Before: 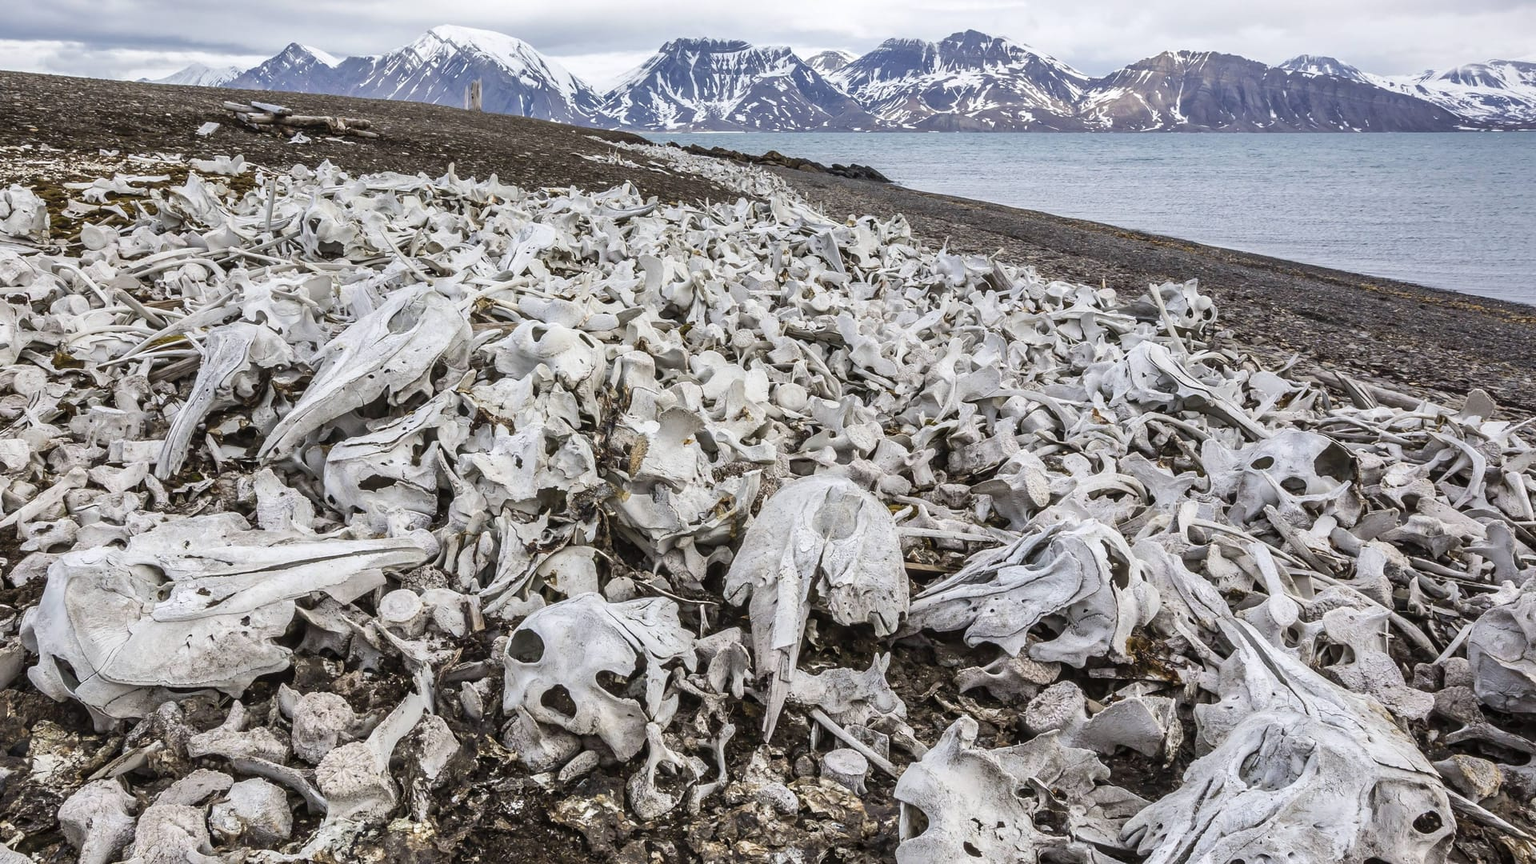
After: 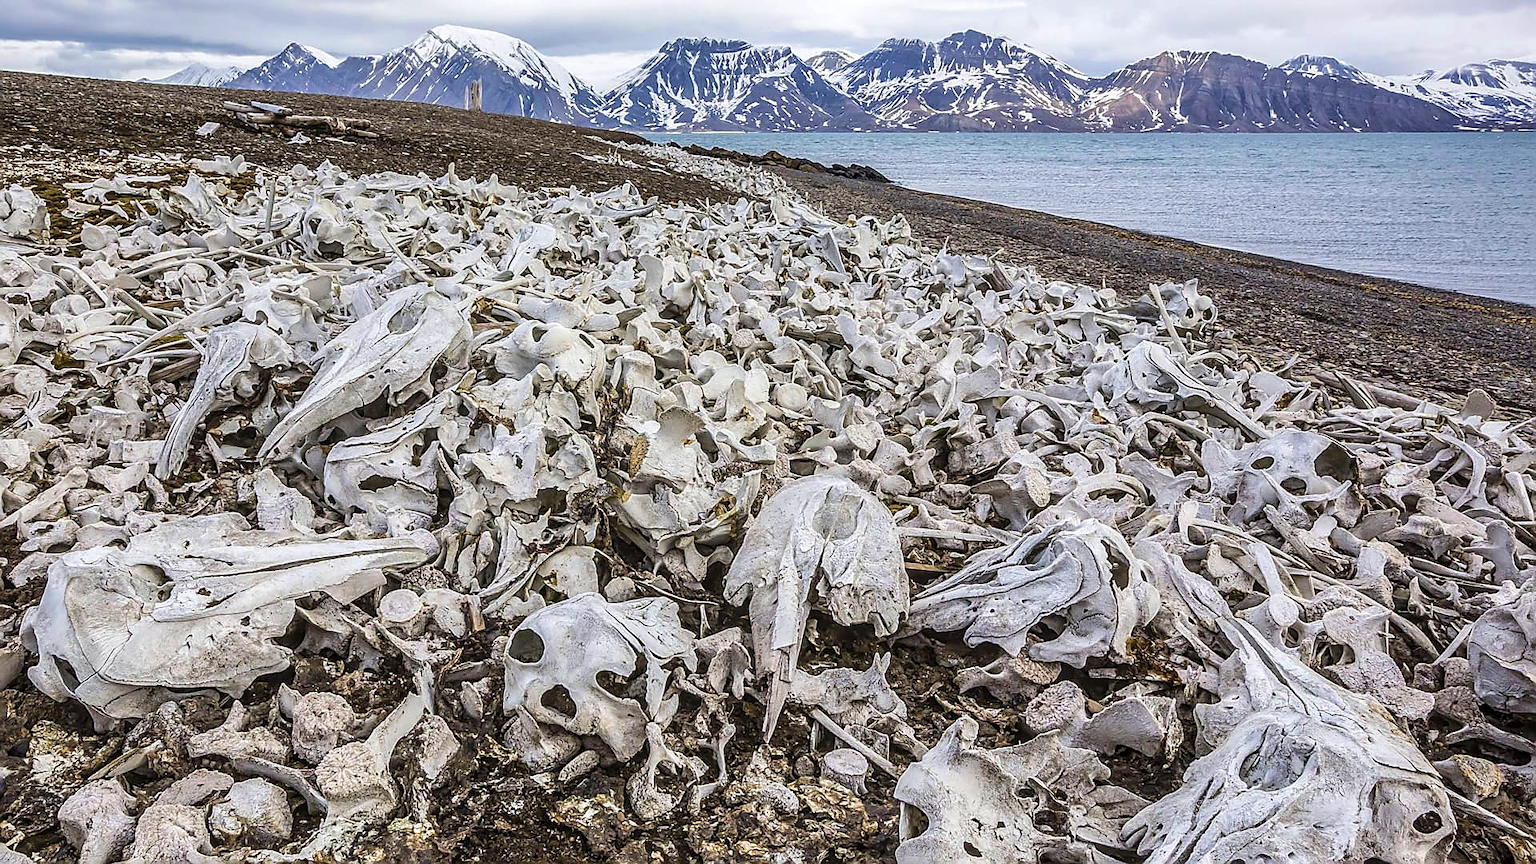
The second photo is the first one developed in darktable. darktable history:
sharpen: radius 1.4, amount 1.25, threshold 0.7
local contrast: on, module defaults
velvia: strength 50%
